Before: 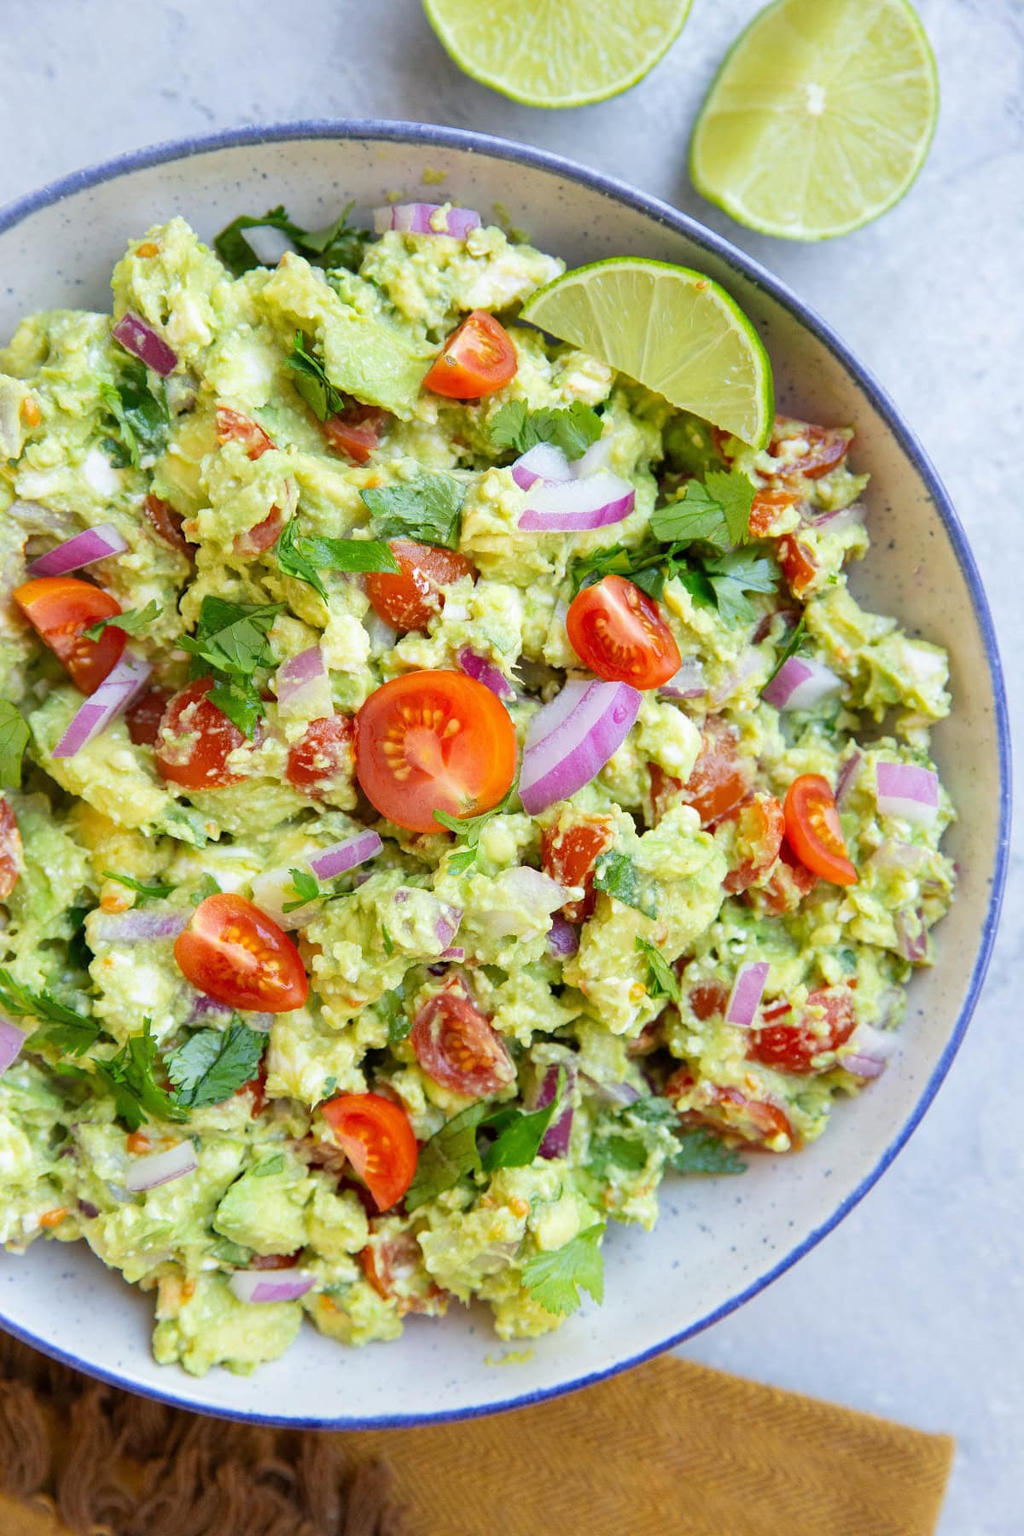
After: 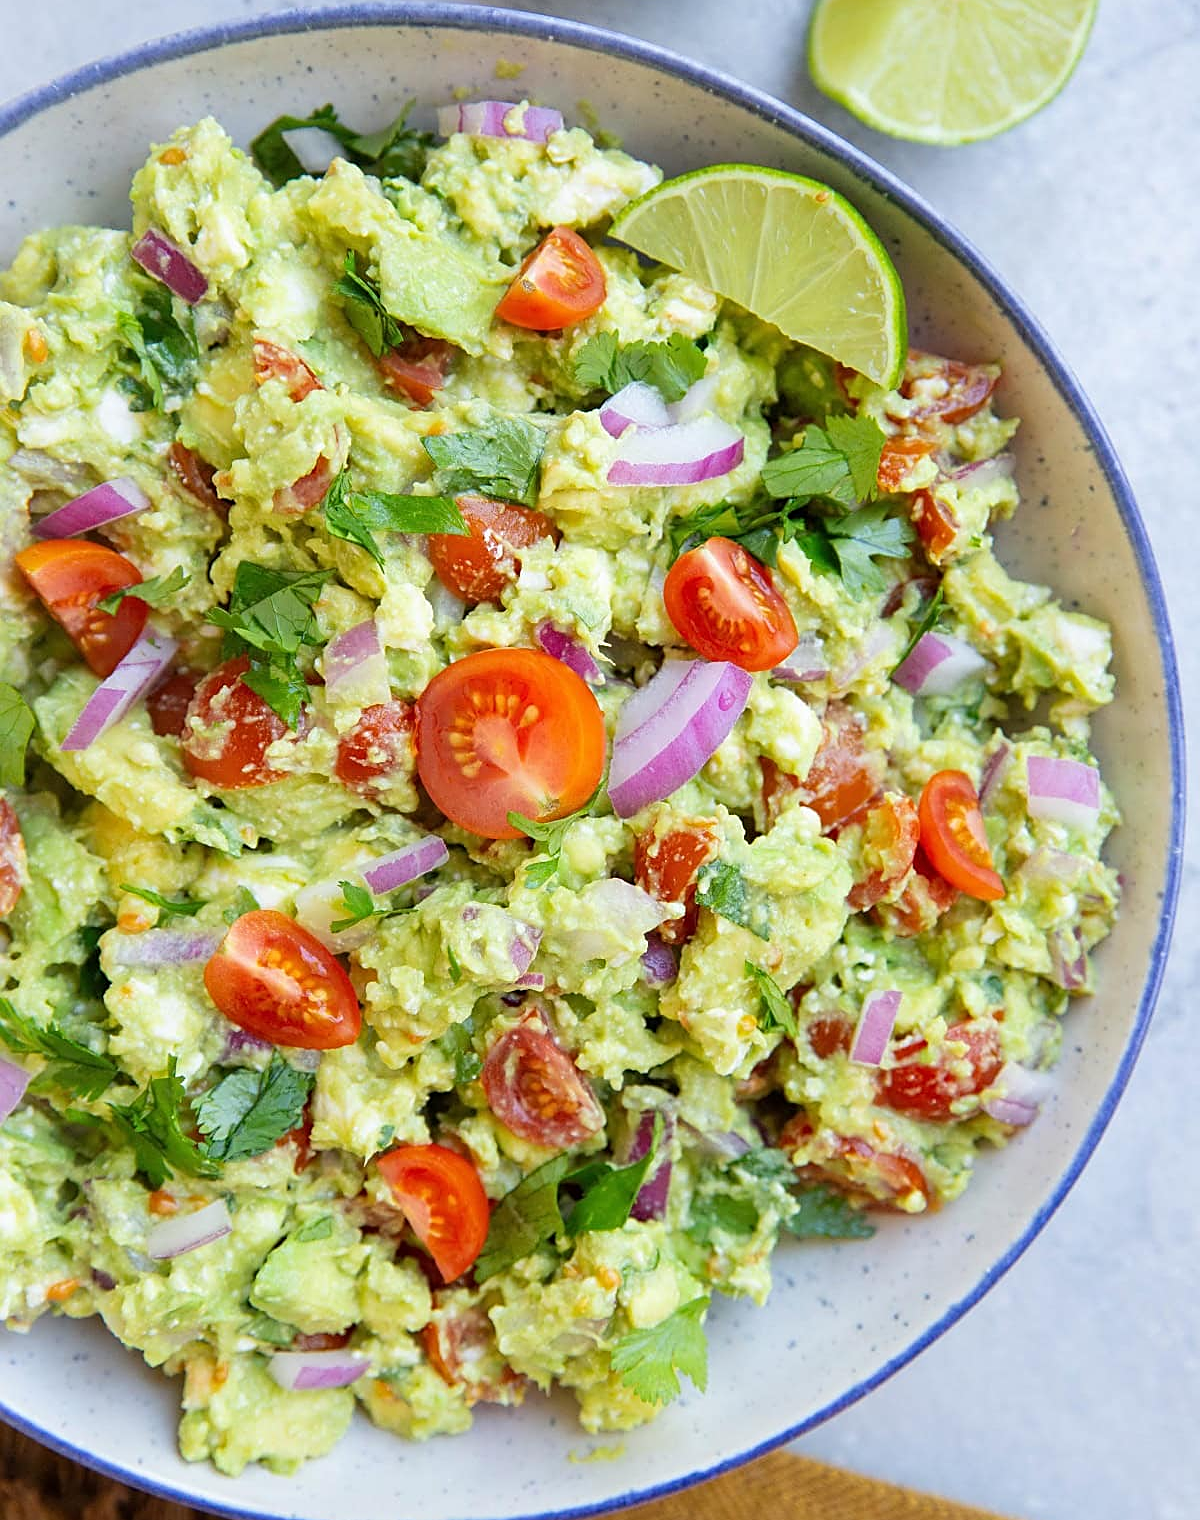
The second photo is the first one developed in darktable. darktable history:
sharpen: on, module defaults
crop: top 7.613%, bottom 7.664%
